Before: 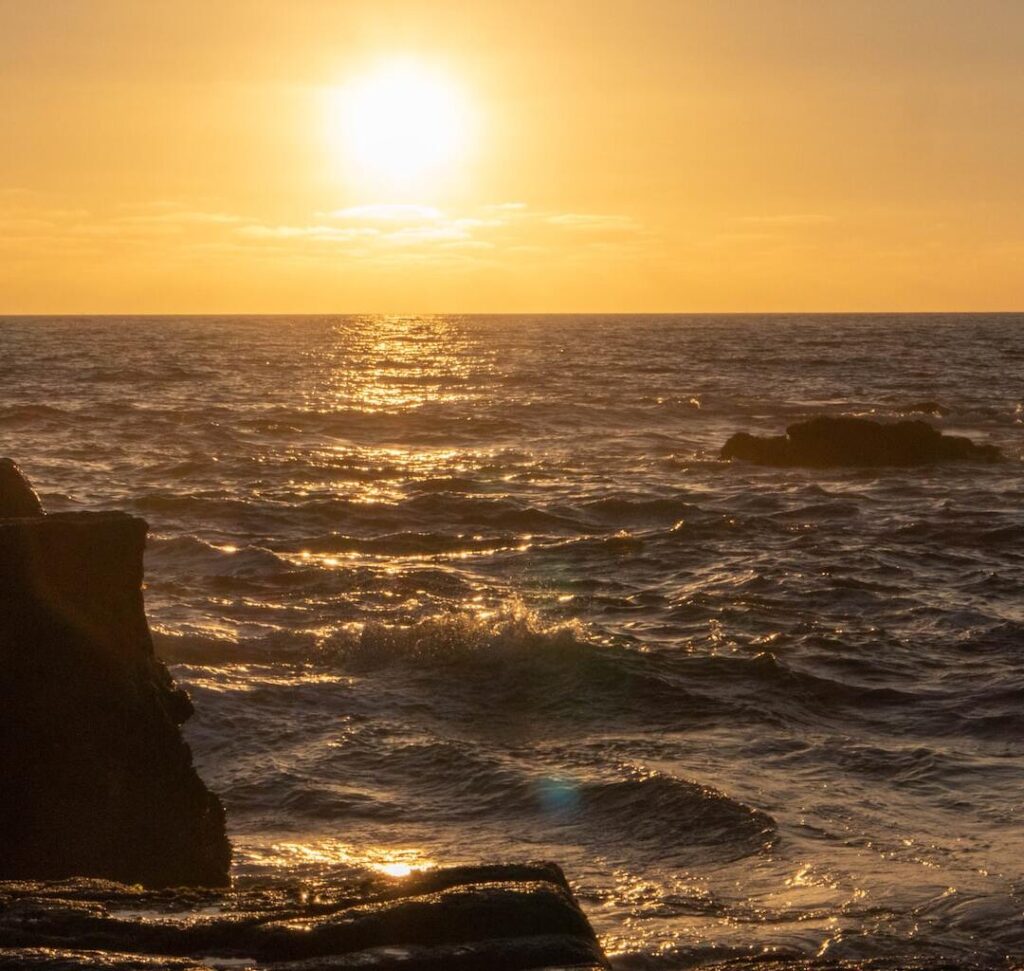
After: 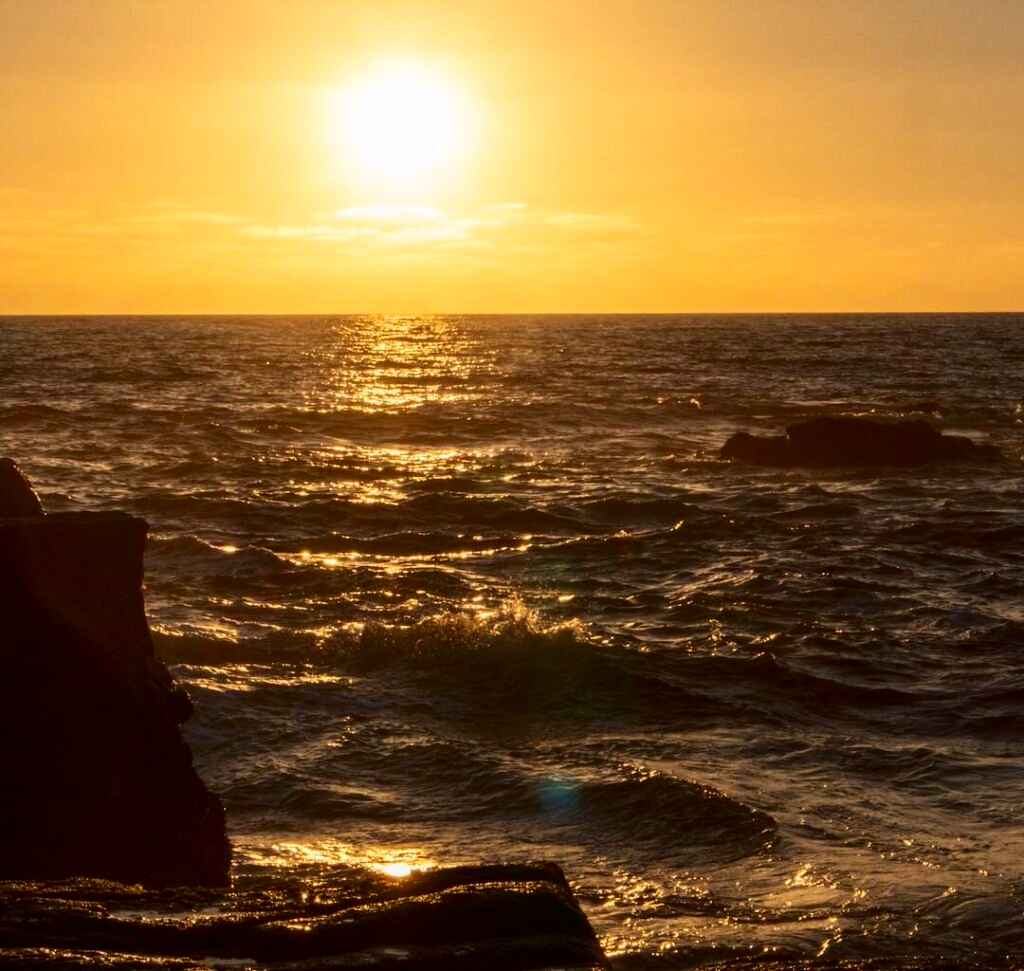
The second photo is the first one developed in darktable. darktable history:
contrast brightness saturation: contrast 0.191, brightness -0.11, saturation 0.211
local contrast: mode bilateral grid, contrast 15, coarseness 35, detail 105%, midtone range 0.2
